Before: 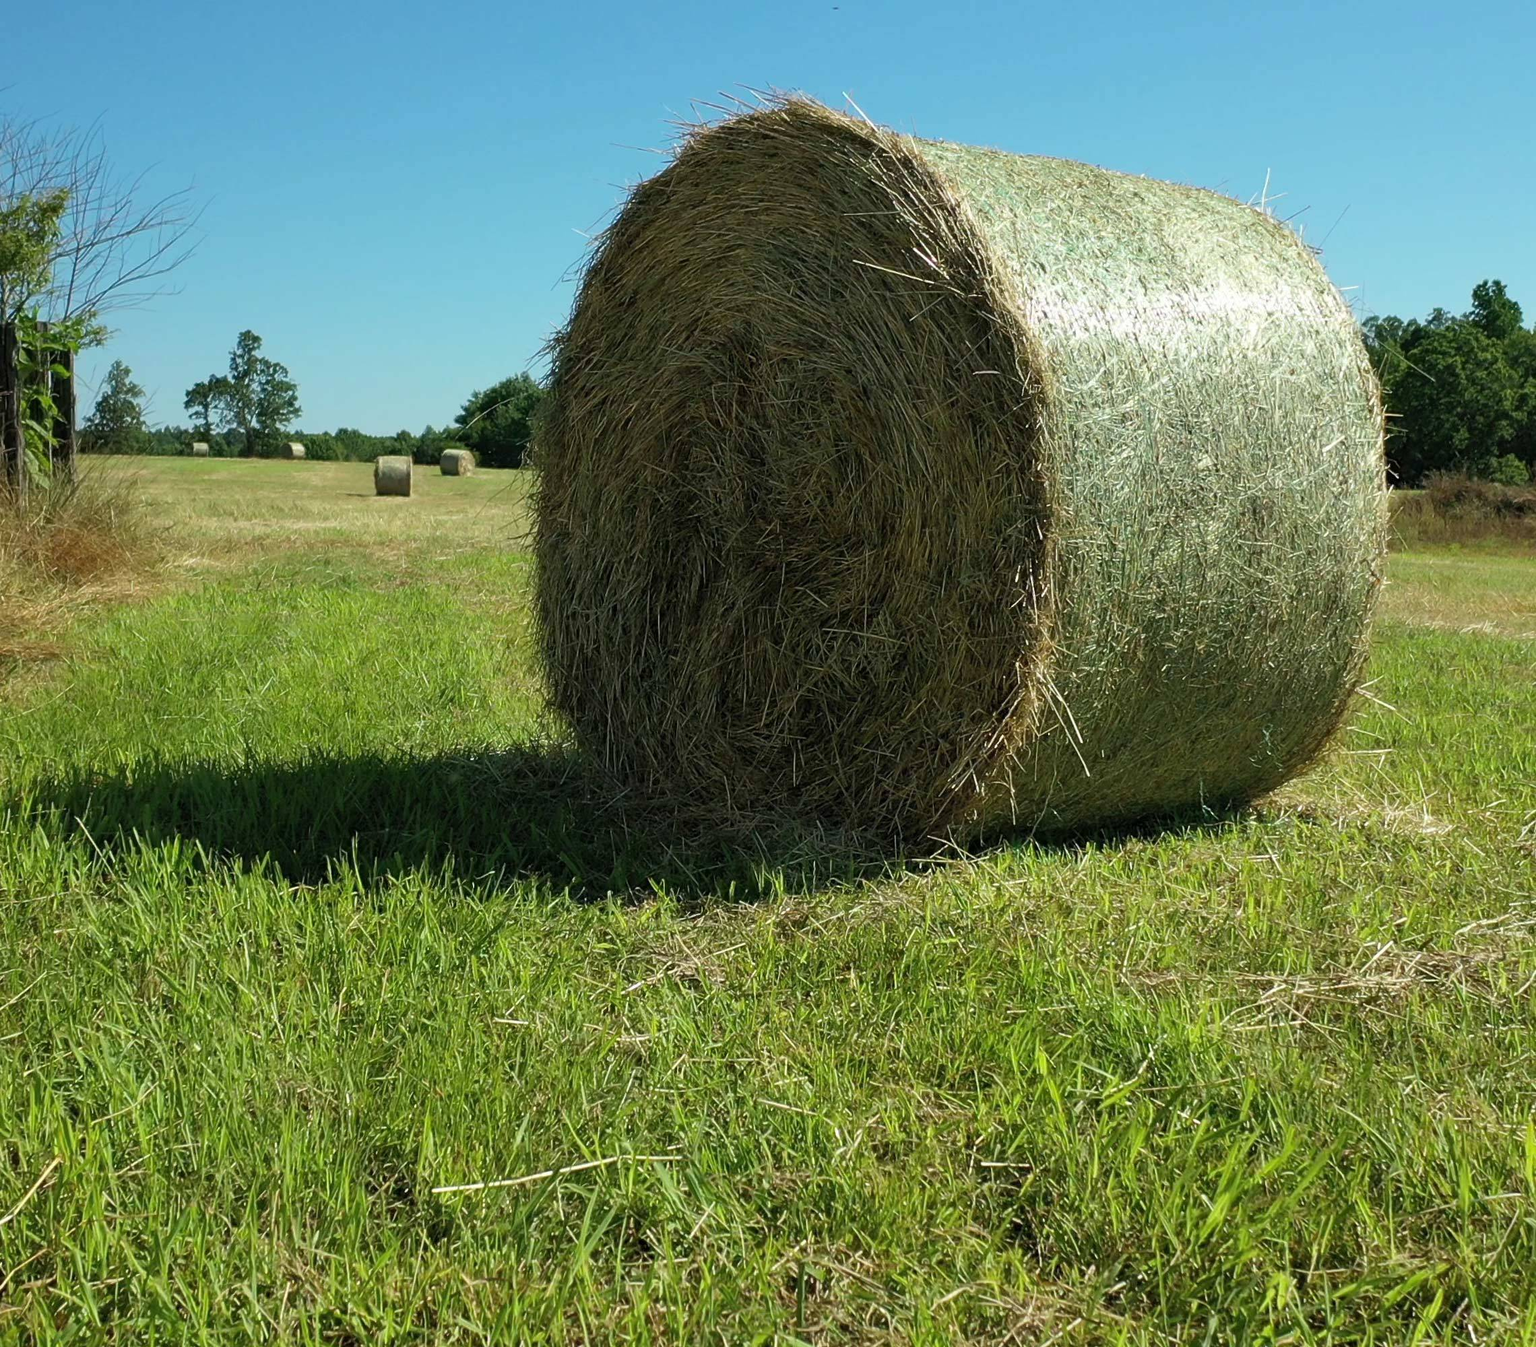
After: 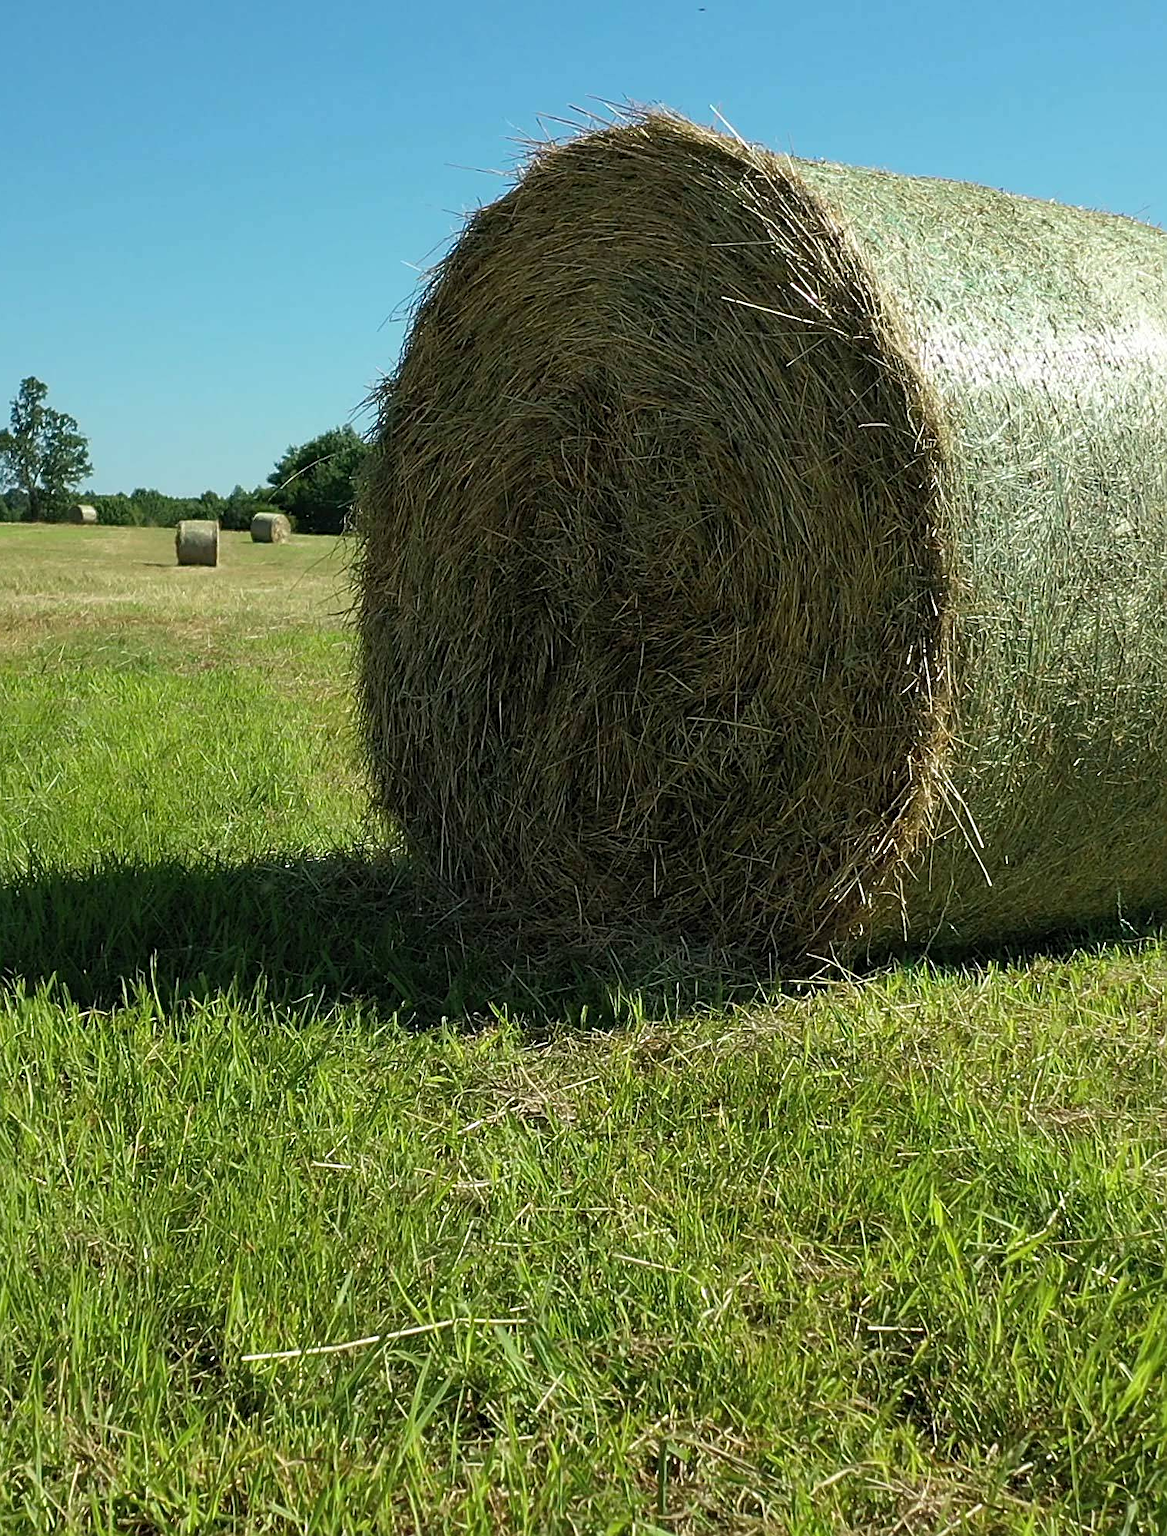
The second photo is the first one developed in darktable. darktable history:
sharpen: on, module defaults
crop and rotate: left 14.369%, right 18.945%
